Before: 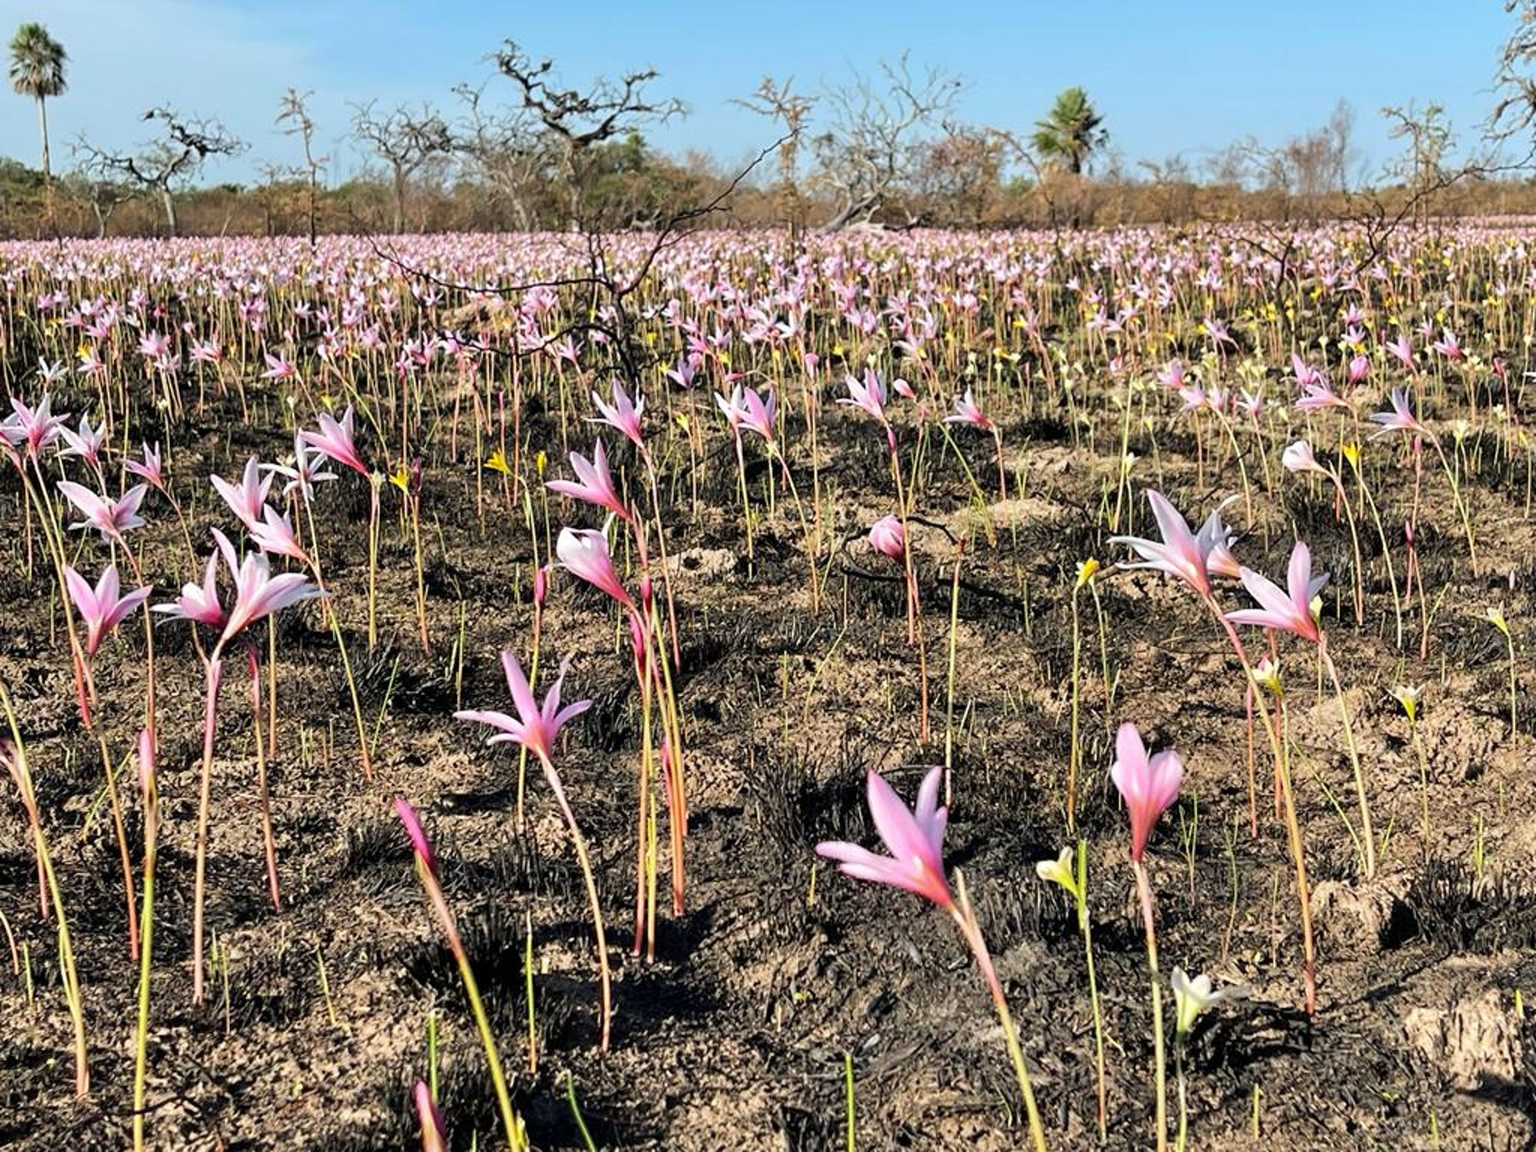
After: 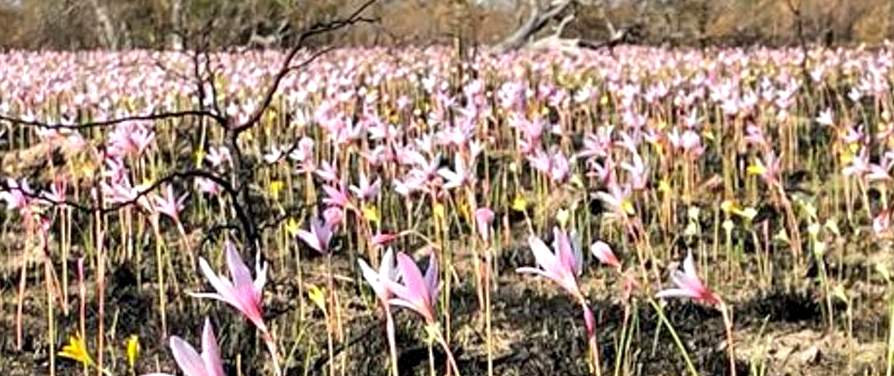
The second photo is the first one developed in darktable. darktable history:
exposure: black level correction 0.001, exposure 0.3 EV, compensate highlight preservation false
crop: left 28.64%, top 16.832%, right 26.637%, bottom 58.055%
